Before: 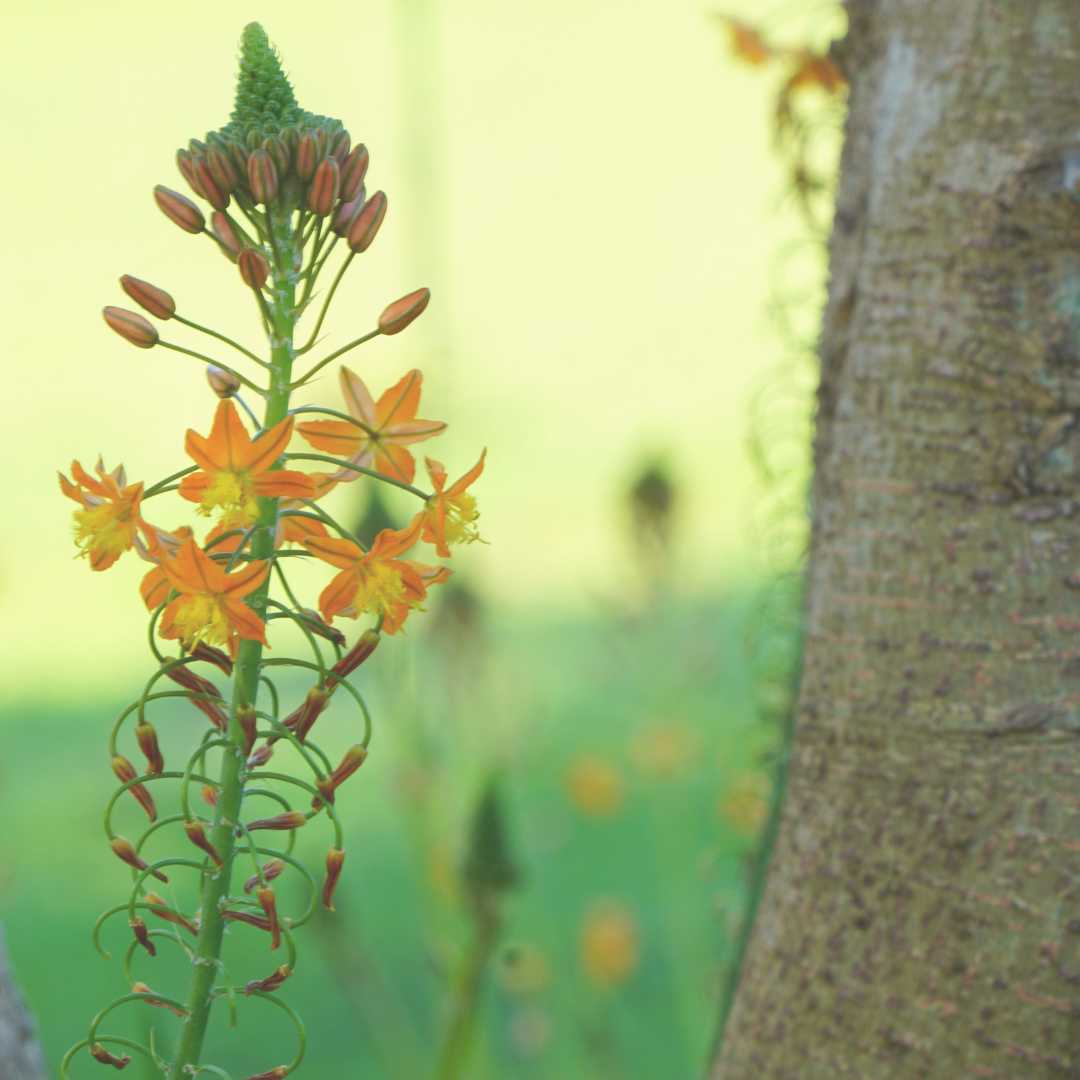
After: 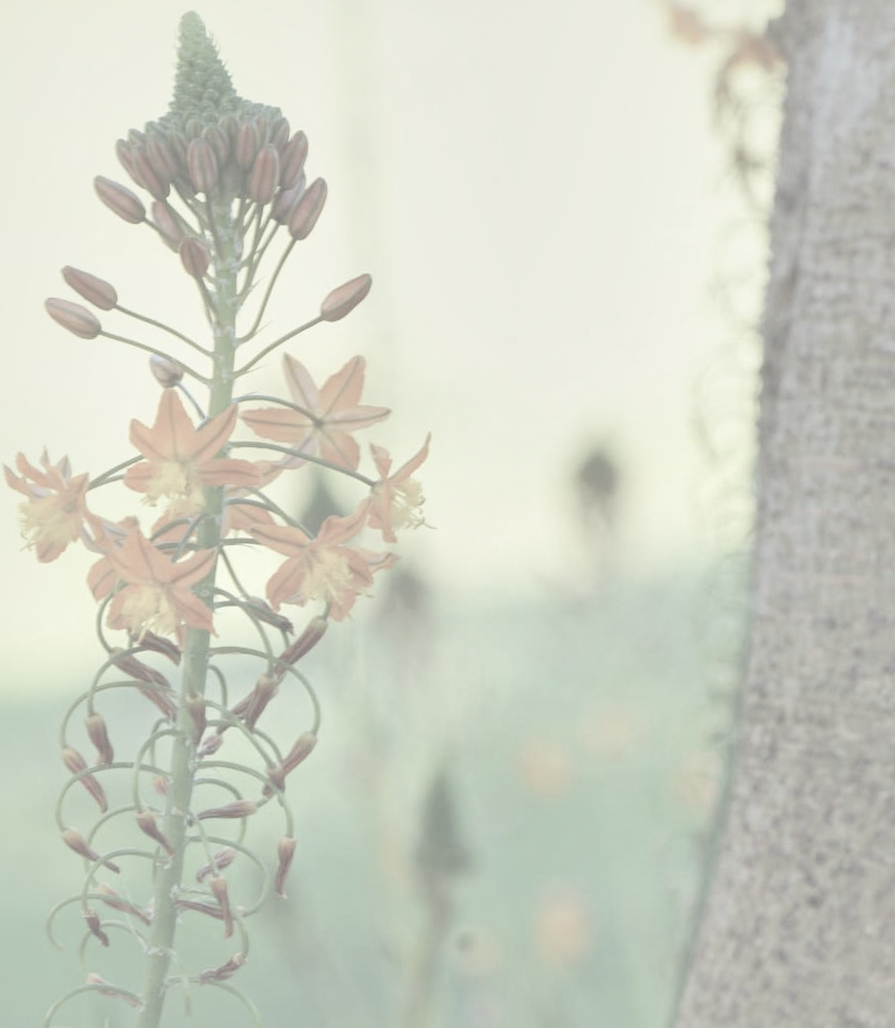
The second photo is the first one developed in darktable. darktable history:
haze removal: compatibility mode true, adaptive false
local contrast: mode bilateral grid, contrast 100, coarseness 100, detail 165%, midtone range 0.2
crop and rotate: angle 1°, left 4.281%, top 0.642%, right 11.383%, bottom 2.486%
contrast brightness saturation: contrast -0.32, brightness 0.75, saturation -0.78
